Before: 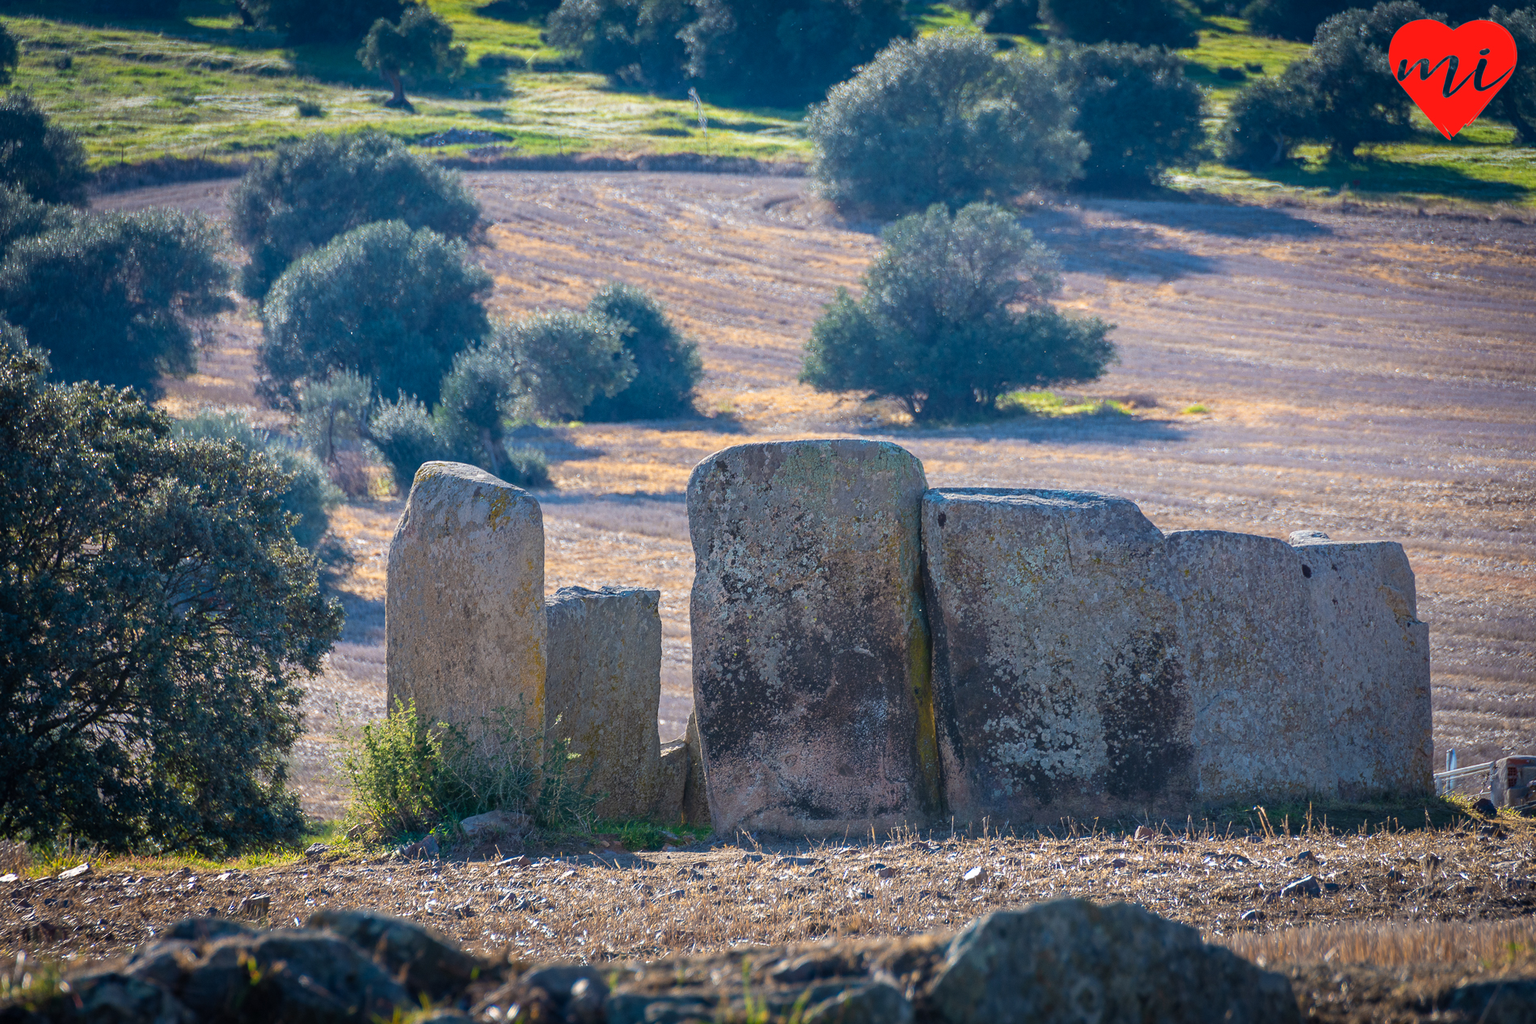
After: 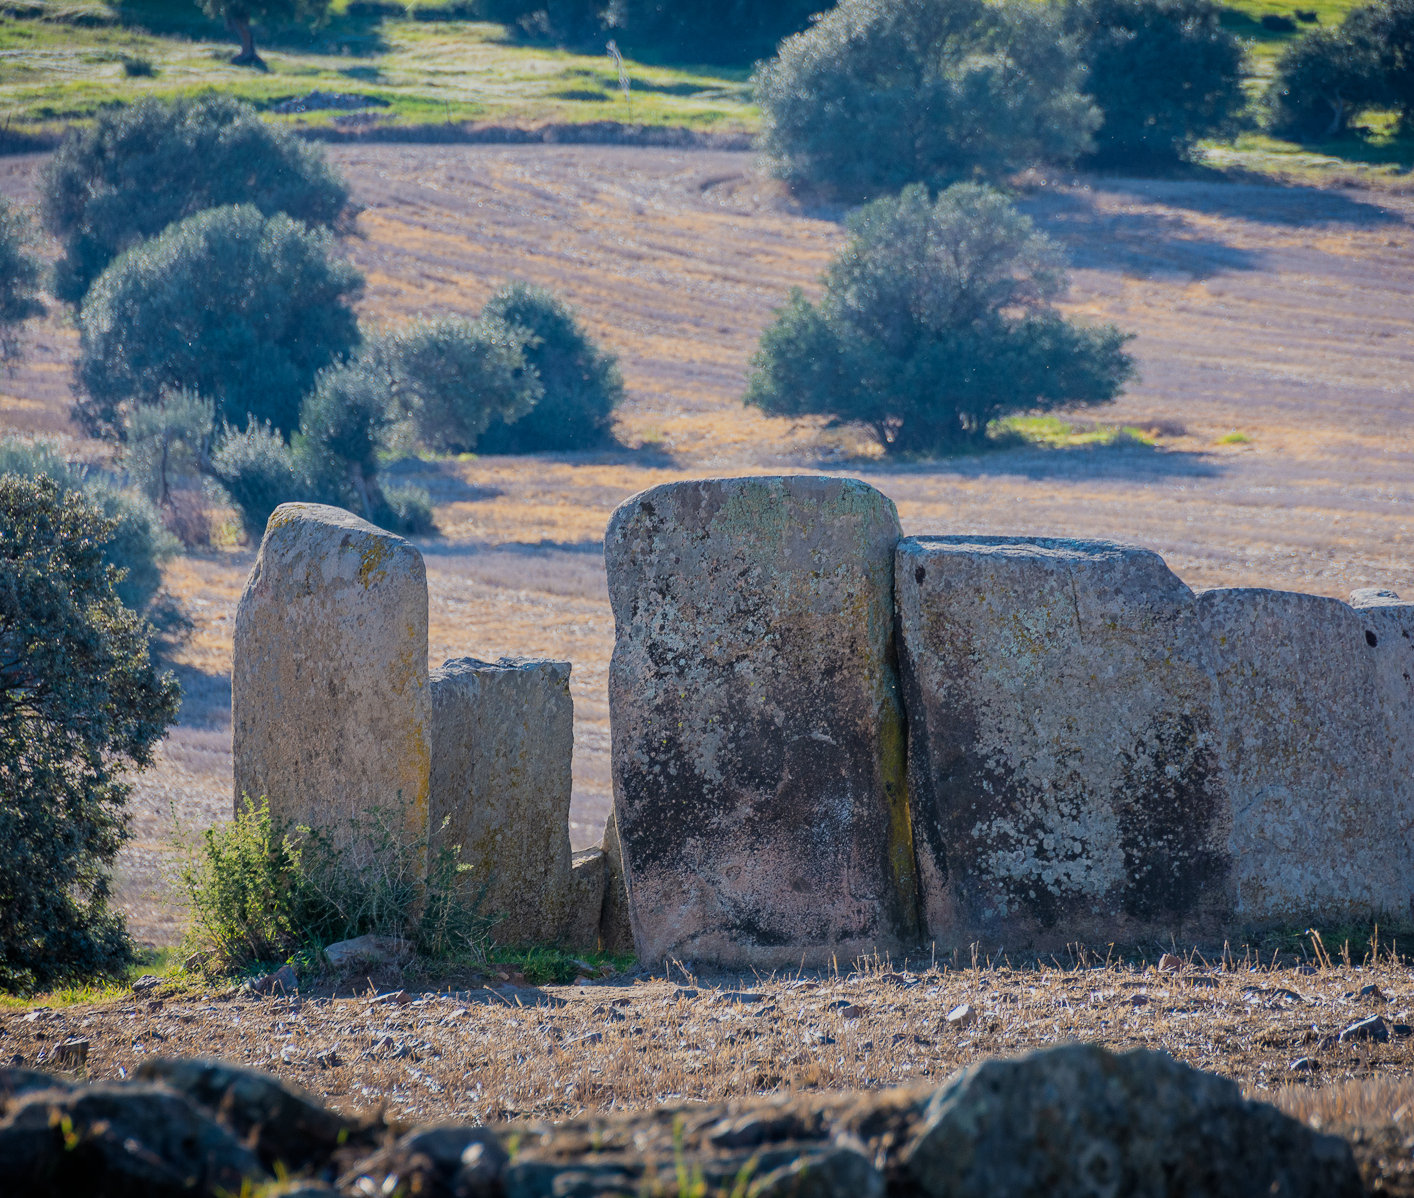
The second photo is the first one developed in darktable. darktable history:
filmic rgb: black relative exposure -7.65 EV, white relative exposure 4.56 EV, hardness 3.61, contrast 1
crop and rotate: left 12.962%, top 5.399%, right 12.594%
